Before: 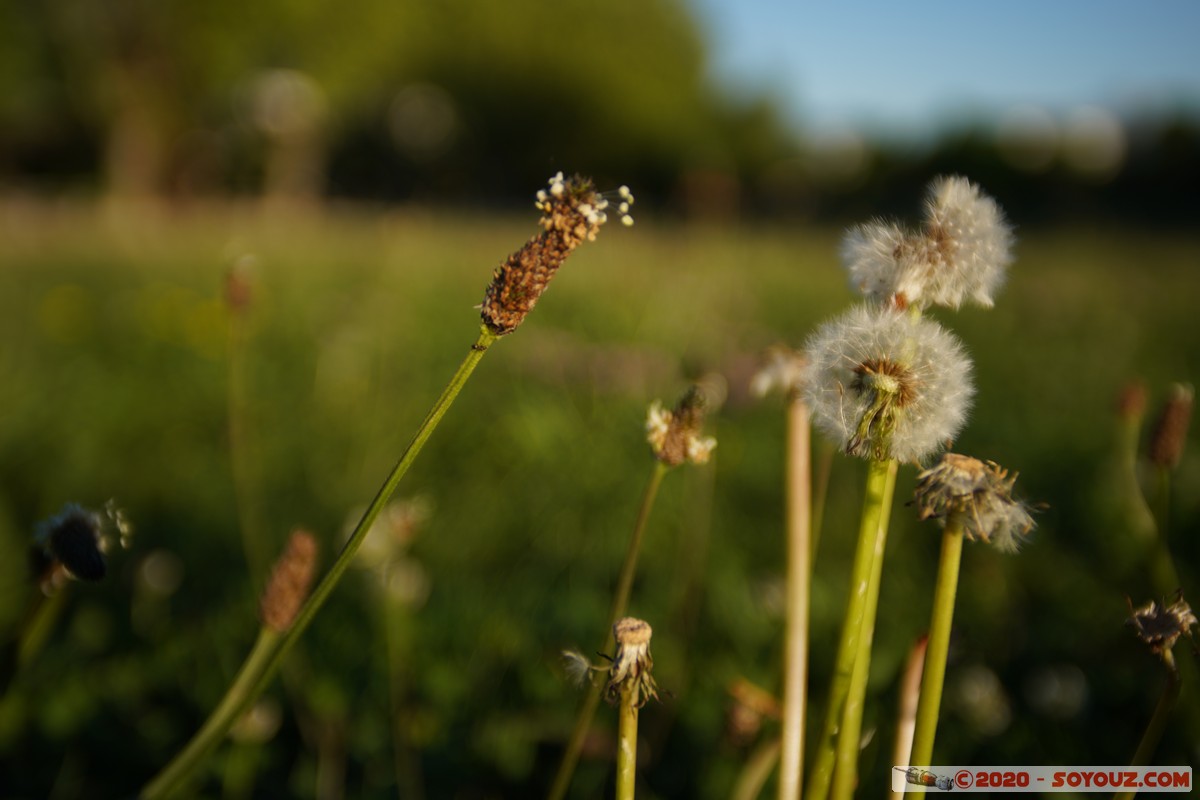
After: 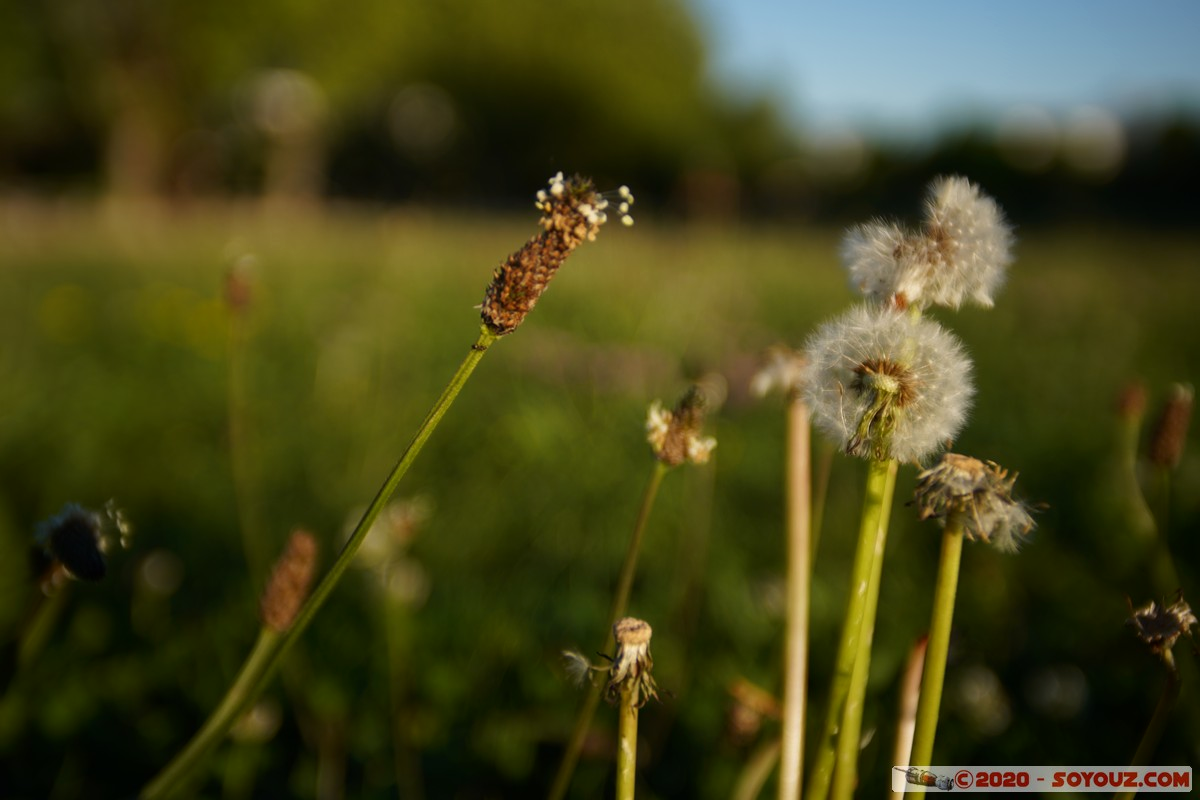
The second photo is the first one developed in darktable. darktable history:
shadows and highlights: shadows -29.86, highlights 30.07
